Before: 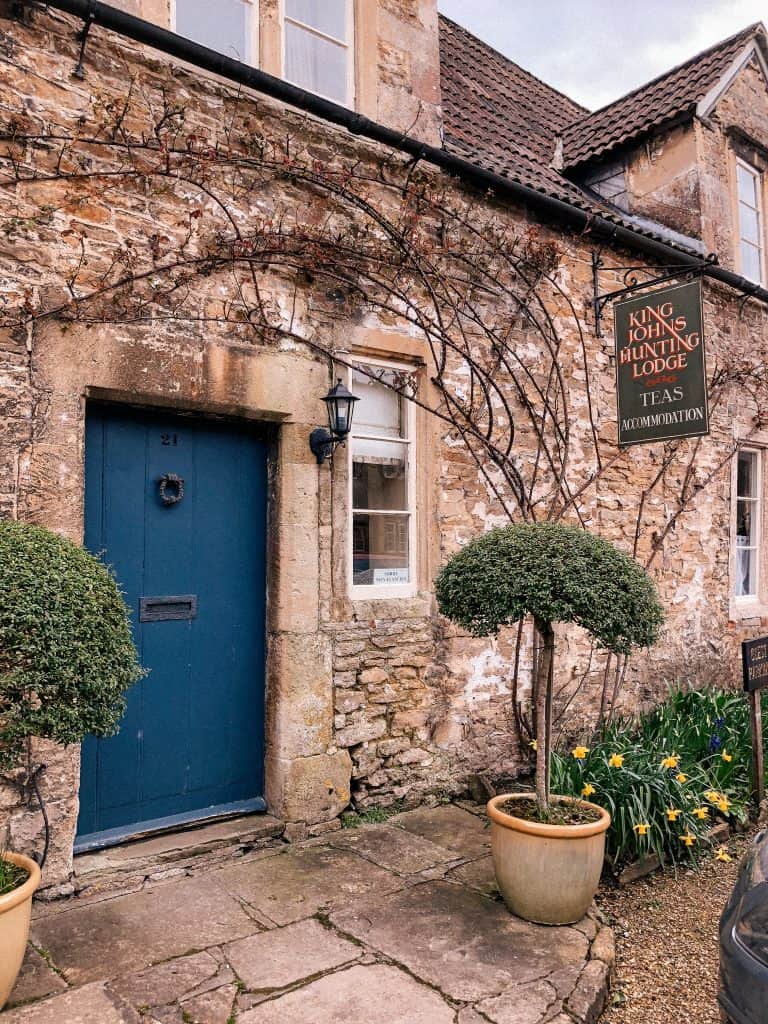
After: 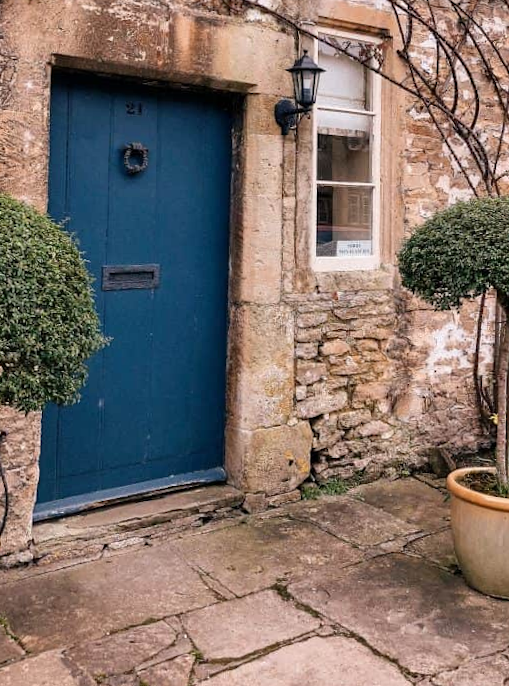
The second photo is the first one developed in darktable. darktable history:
crop and rotate: angle -0.796°, left 3.869%, top 31.75%, right 28.587%
